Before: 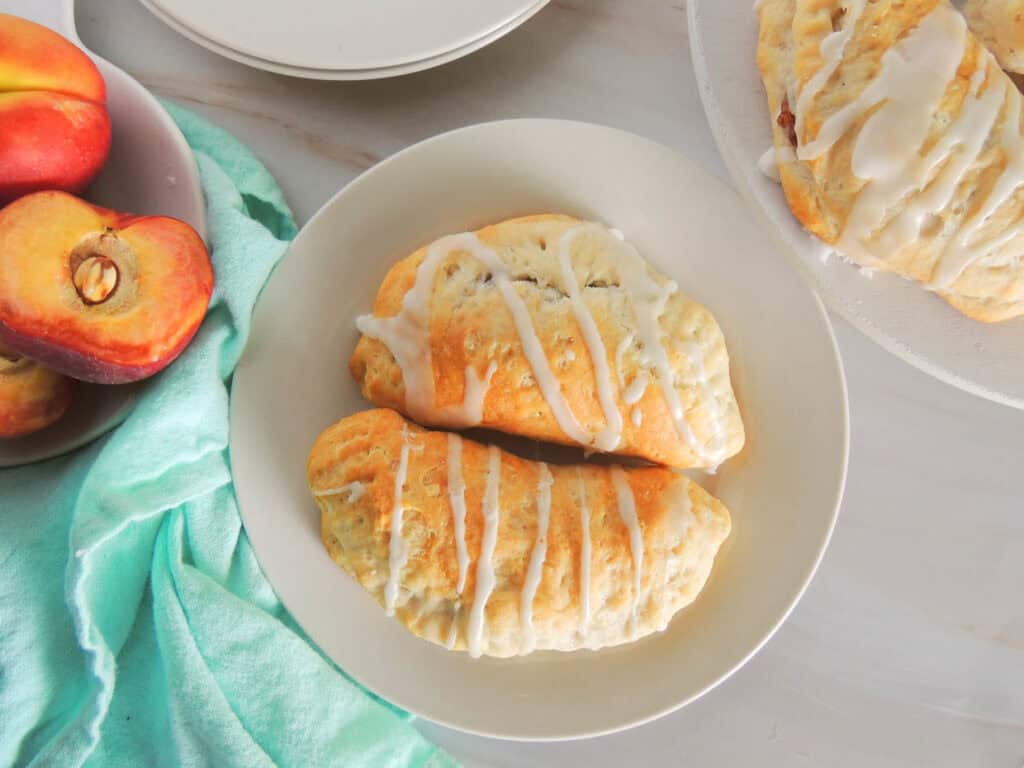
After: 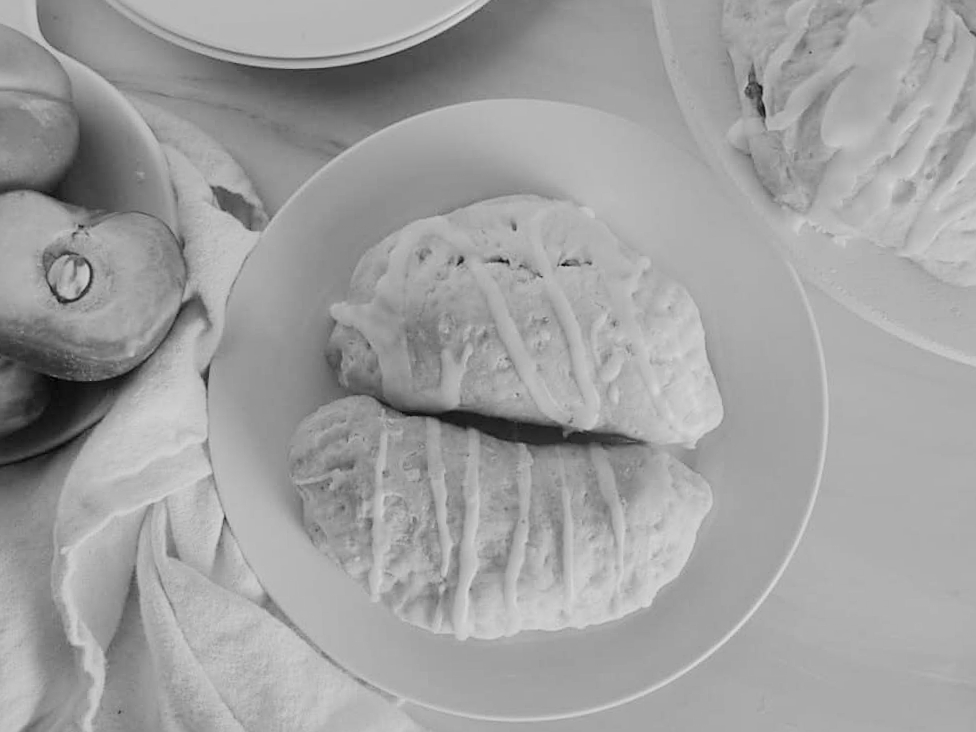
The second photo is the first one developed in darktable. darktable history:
filmic rgb: black relative exposure -7.65 EV, white relative exposure 4.56 EV, hardness 3.61
sharpen: on, module defaults
rotate and perspective: rotation -2.12°, lens shift (vertical) 0.009, lens shift (horizontal) -0.008, automatic cropping original format, crop left 0.036, crop right 0.964, crop top 0.05, crop bottom 0.959
monochrome: on, module defaults
